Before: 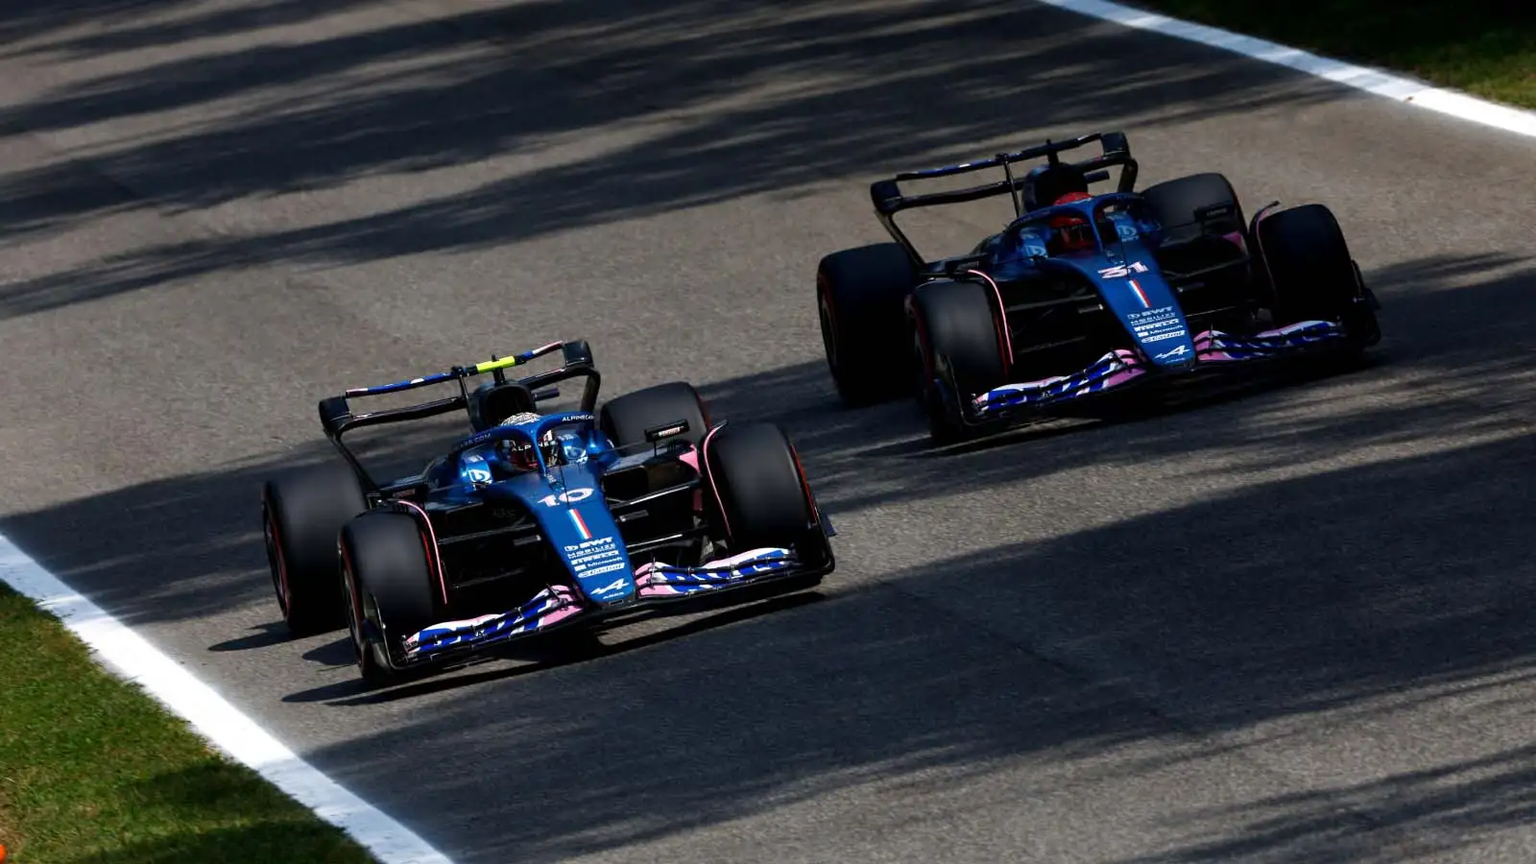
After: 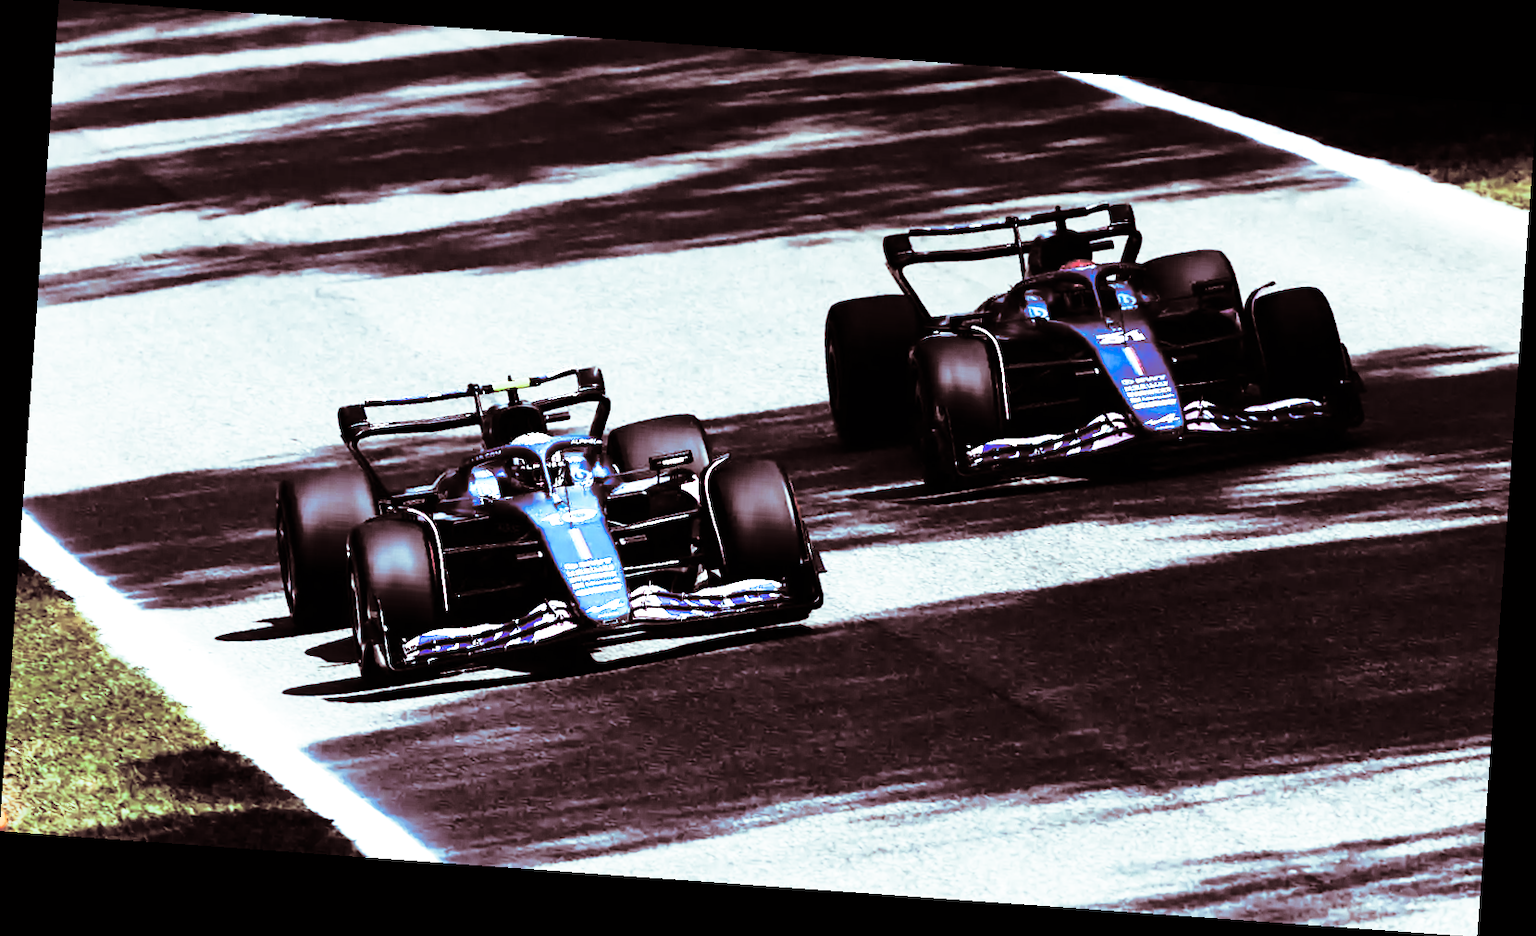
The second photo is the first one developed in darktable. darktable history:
base curve: curves: ch0 [(0, 0) (0.028, 0.03) (0.121, 0.232) (0.46, 0.748) (0.859, 0.968) (1, 1)], preserve colors none
split-toning: shadows › saturation 0.3, highlights › hue 180°, highlights › saturation 0.3, compress 0%
rotate and perspective: rotation 4.1°, automatic cropping off
color calibration: x 0.38, y 0.39, temperature 4086.04 K
rgb curve: curves: ch0 [(0, 0) (0.21, 0.15) (0.24, 0.21) (0.5, 0.75) (0.75, 0.96) (0.89, 0.99) (1, 1)]; ch1 [(0, 0.02) (0.21, 0.13) (0.25, 0.2) (0.5, 0.67) (0.75, 0.9) (0.89, 0.97) (1, 1)]; ch2 [(0, 0.02) (0.21, 0.13) (0.25, 0.2) (0.5, 0.67) (0.75, 0.9) (0.89, 0.97) (1, 1)], compensate middle gray true
exposure: black level correction 0, exposure 0.7 EV, compensate exposure bias true, compensate highlight preservation false
contrast brightness saturation: saturation -0.05
